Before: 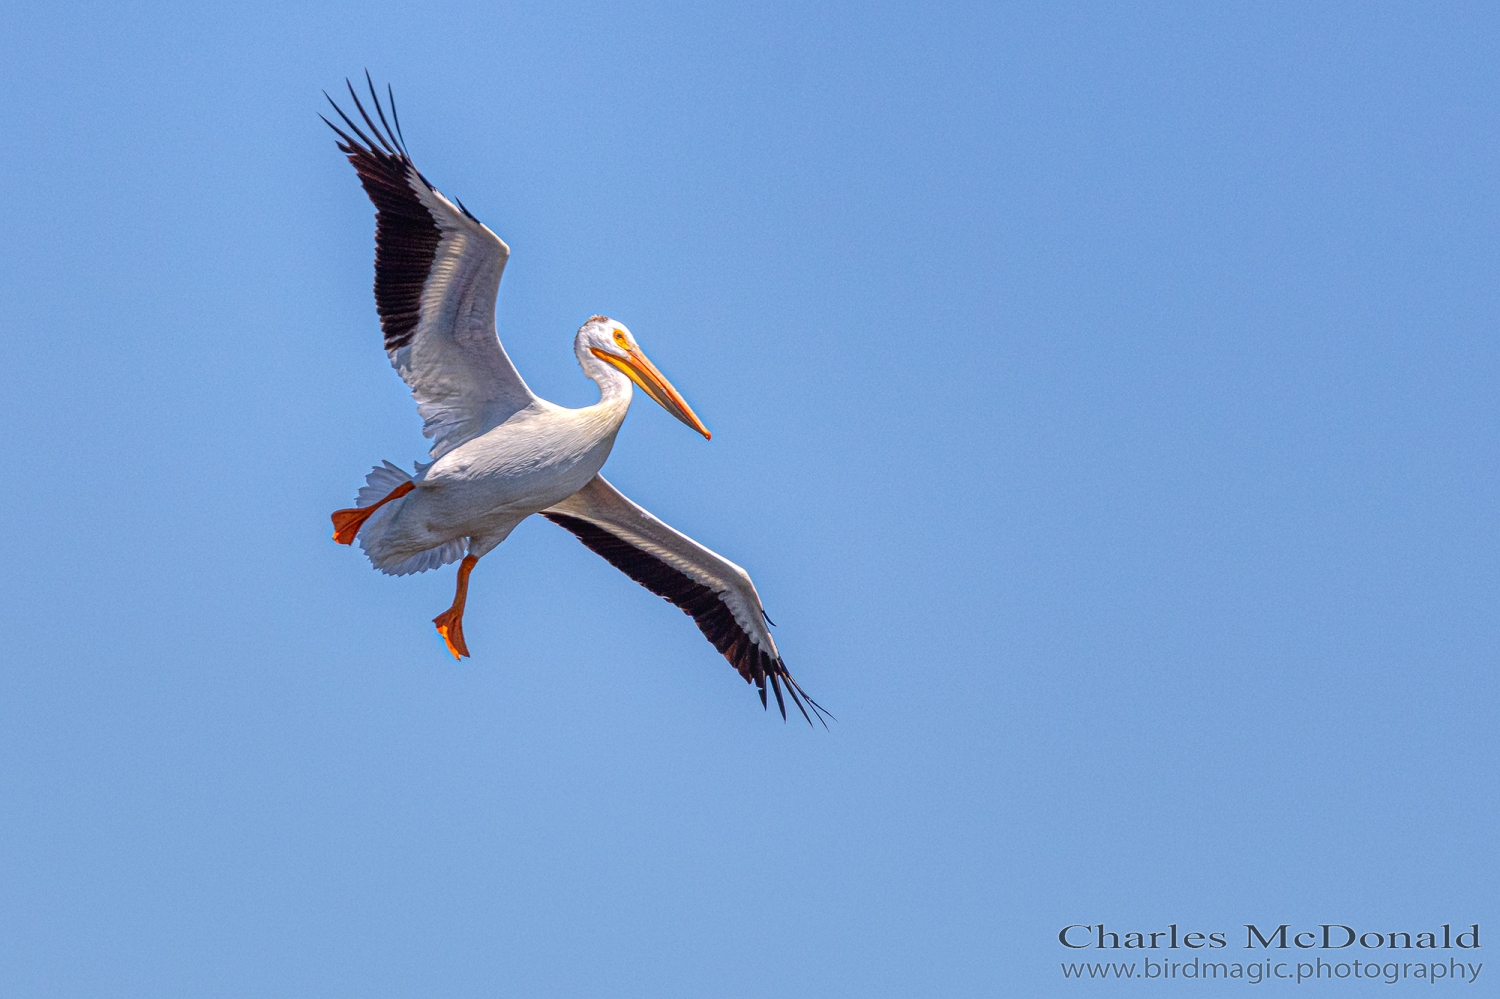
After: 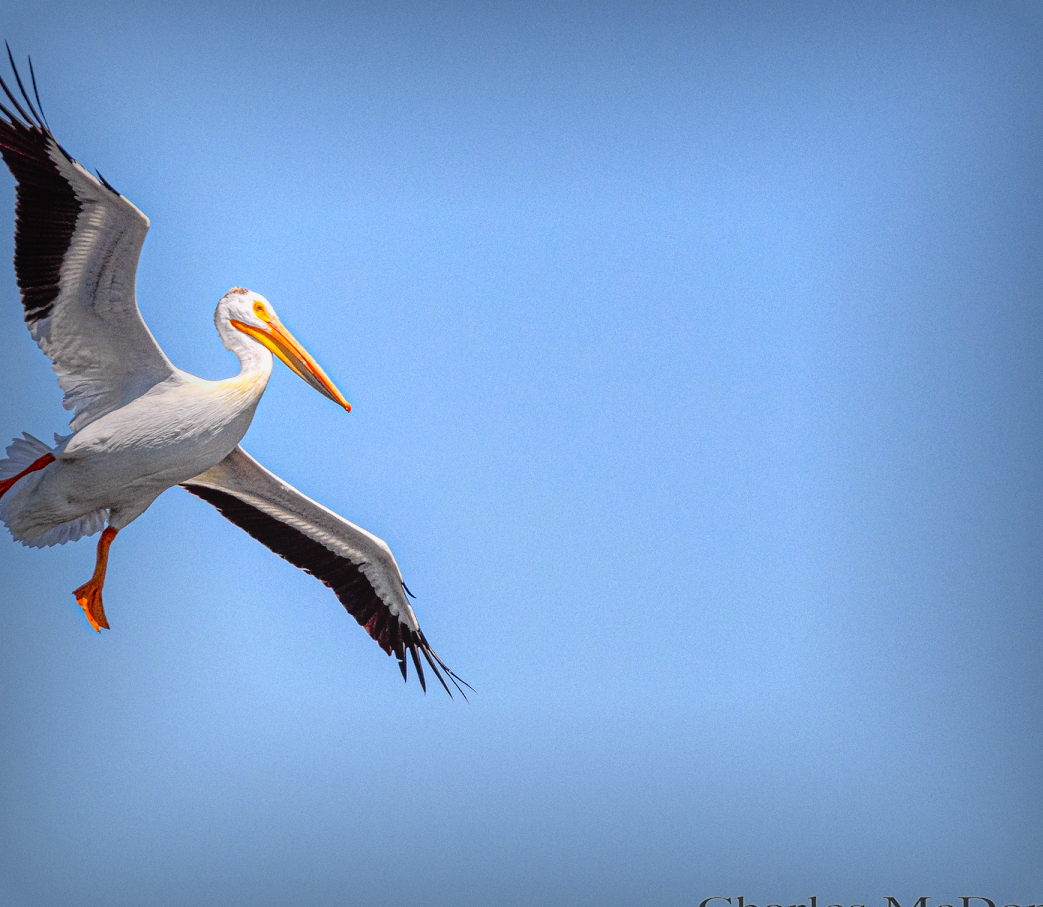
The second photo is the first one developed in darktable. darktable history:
grain: coarseness 0.09 ISO, strength 16.61%
vignetting: fall-off start 53.2%, brightness -0.594, saturation 0, automatic ratio true, width/height ratio 1.313, shape 0.22, unbound false
tone curve: curves: ch0 [(0, 0.029) (0.168, 0.142) (0.359, 0.44) (0.469, 0.544) (0.634, 0.722) (0.858, 0.903) (1, 0.968)]; ch1 [(0, 0) (0.437, 0.453) (0.472, 0.47) (0.502, 0.502) (0.54, 0.534) (0.57, 0.592) (0.618, 0.66) (0.699, 0.749) (0.859, 0.899) (1, 1)]; ch2 [(0, 0) (0.33, 0.301) (0.421, 0.443) (0.476, 0.498) (0.505, 0.503) (0.547, 0.557) (0.586, 0.634) (0.608, 0.676) (1, 1)], color space Lab, independent channels, preserve colors none
crop and rotate: left 24.034%, top 2.838%, right 6.406%, bottom 6.299%
